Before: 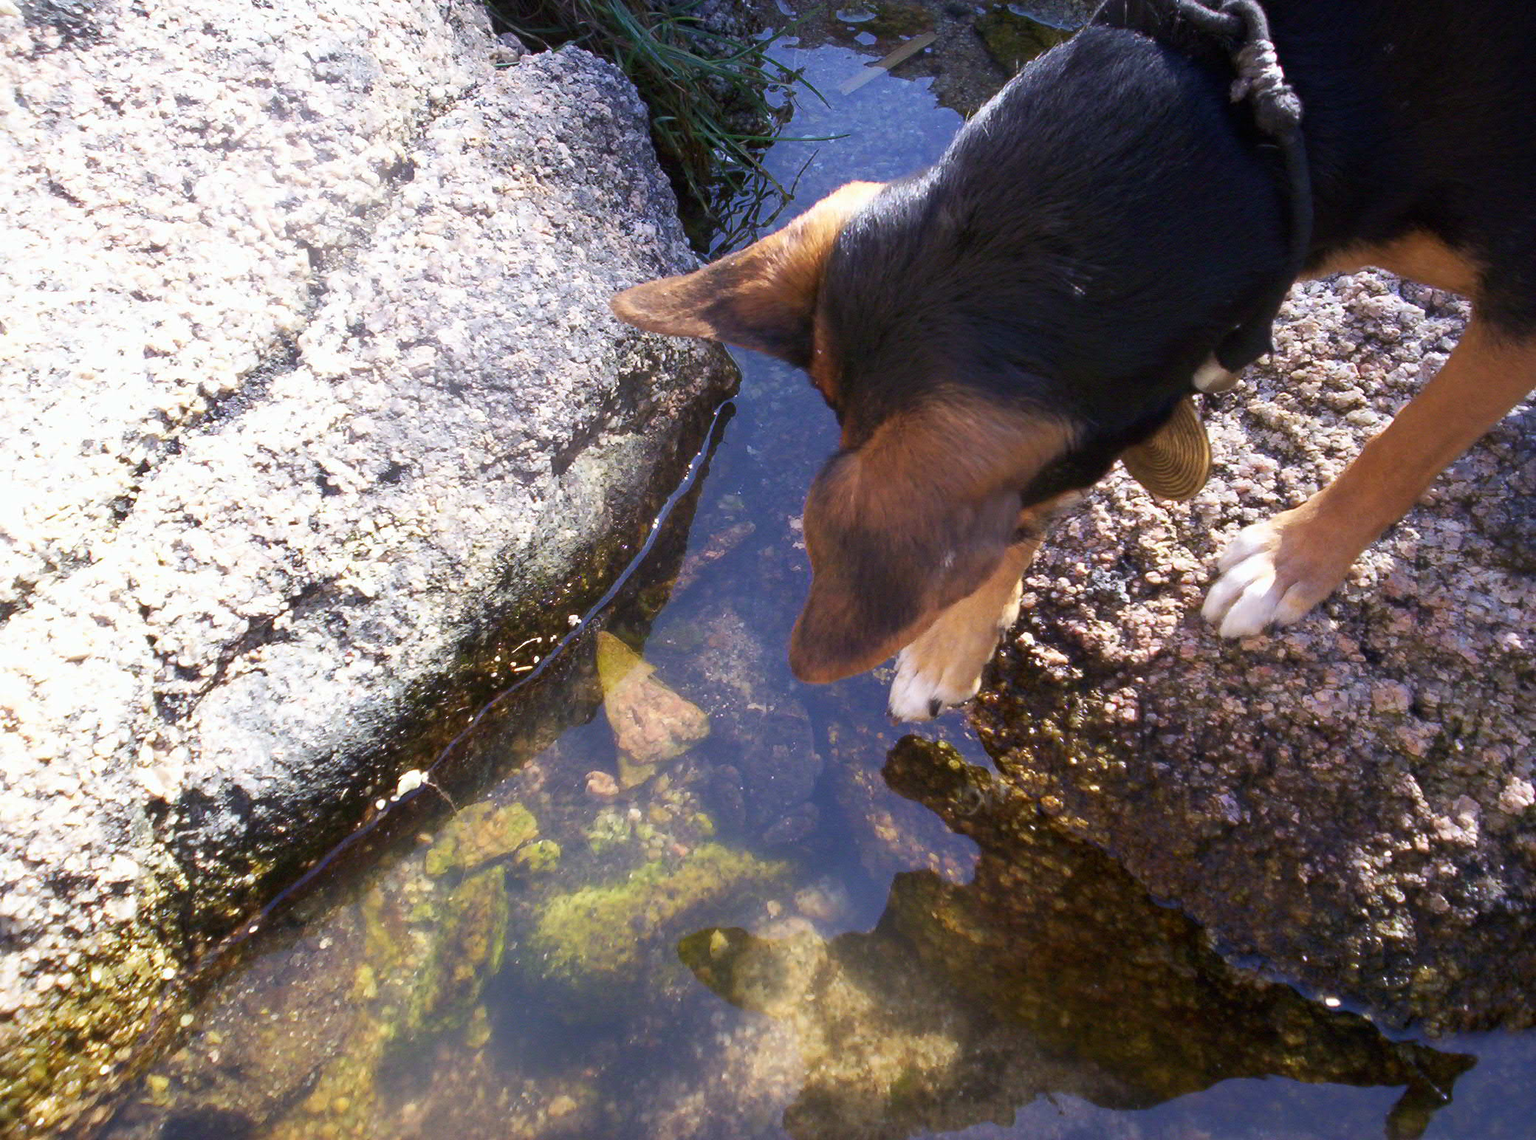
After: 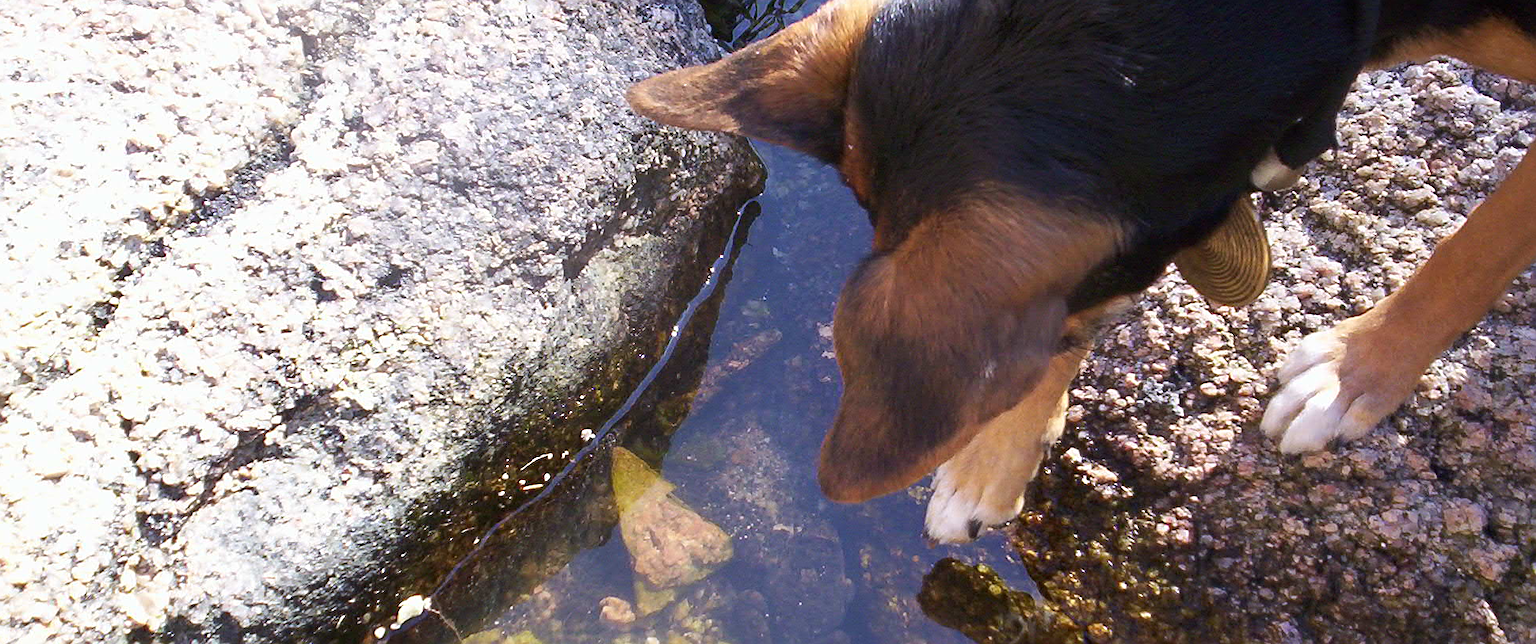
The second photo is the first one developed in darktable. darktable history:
crop: left 1.746%, top 18.854%, right 5.008%, bottom 28.368%
sharpen: on, module defaults
